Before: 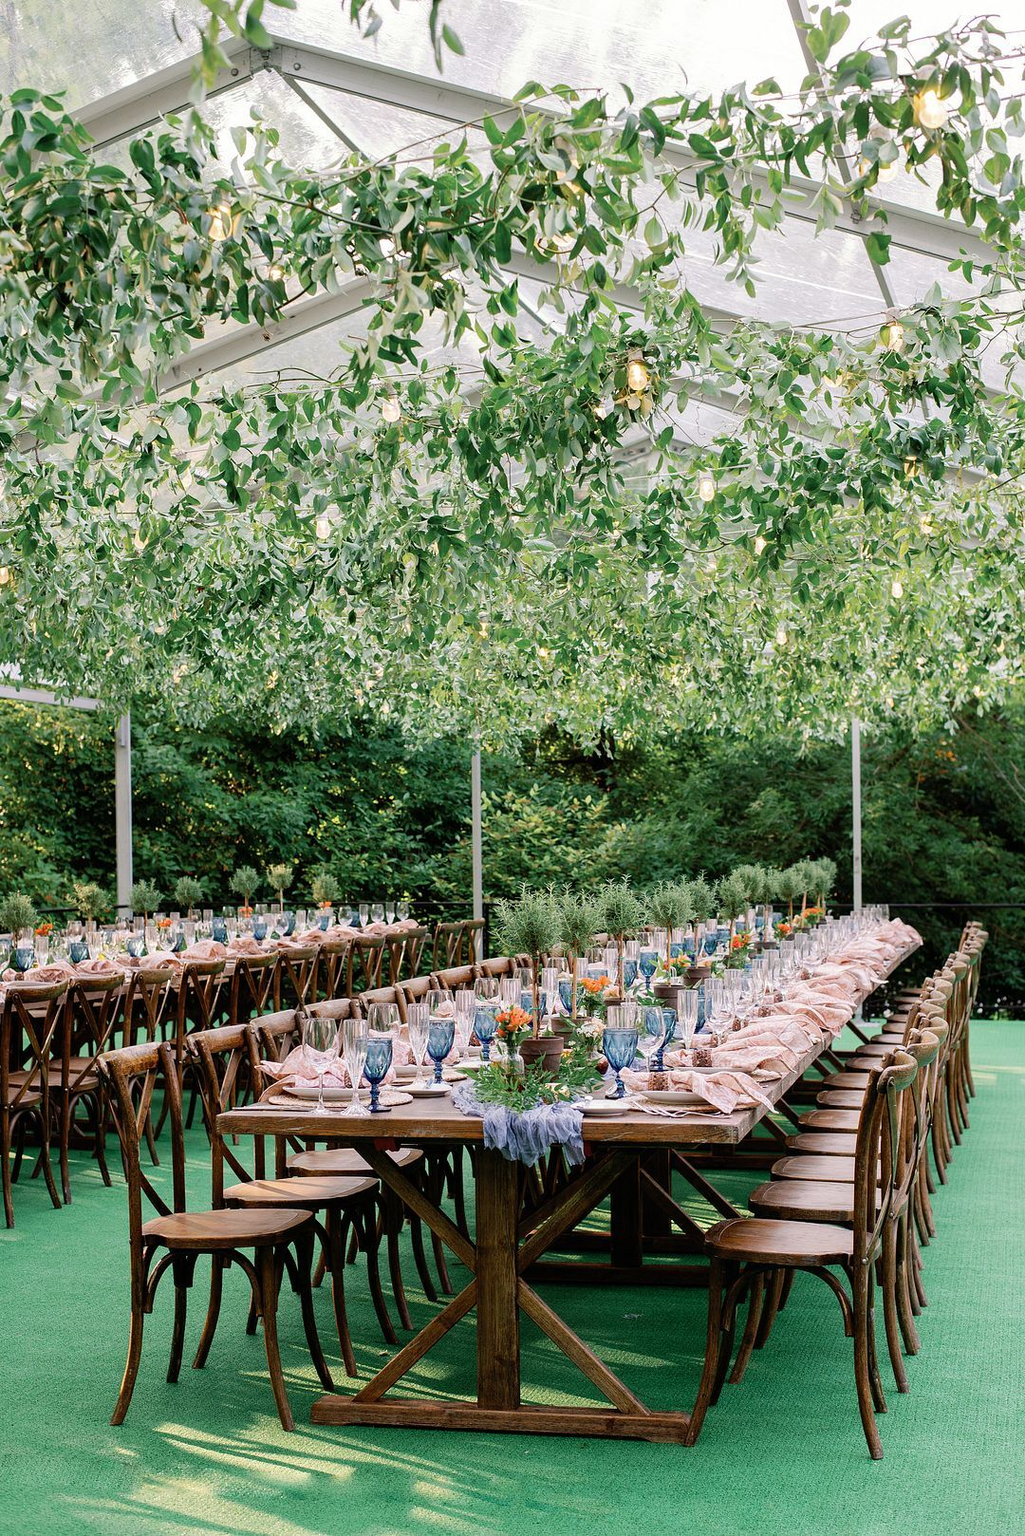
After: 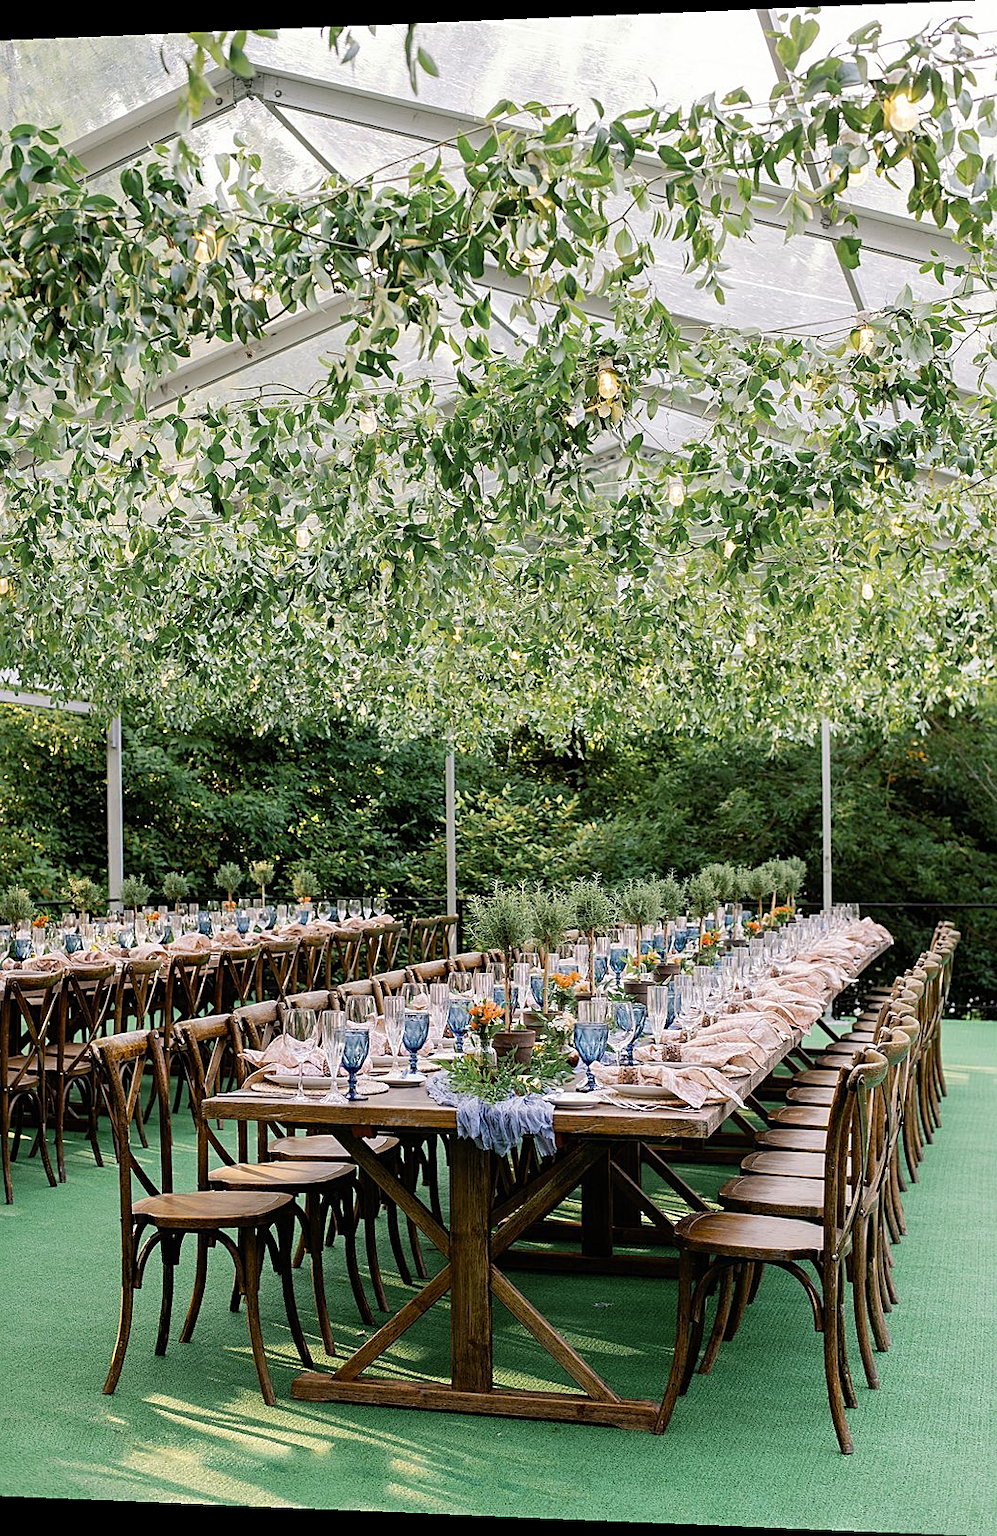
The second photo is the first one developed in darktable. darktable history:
rotate and perspective: lens shift (horizontal) -0.055, automatic cropping off
color contrast: green-magenta contrast 0.8, blue-yellow contrast 1.1, unbound 0
white balance: emerald 1
sharpen: on, module defaults
